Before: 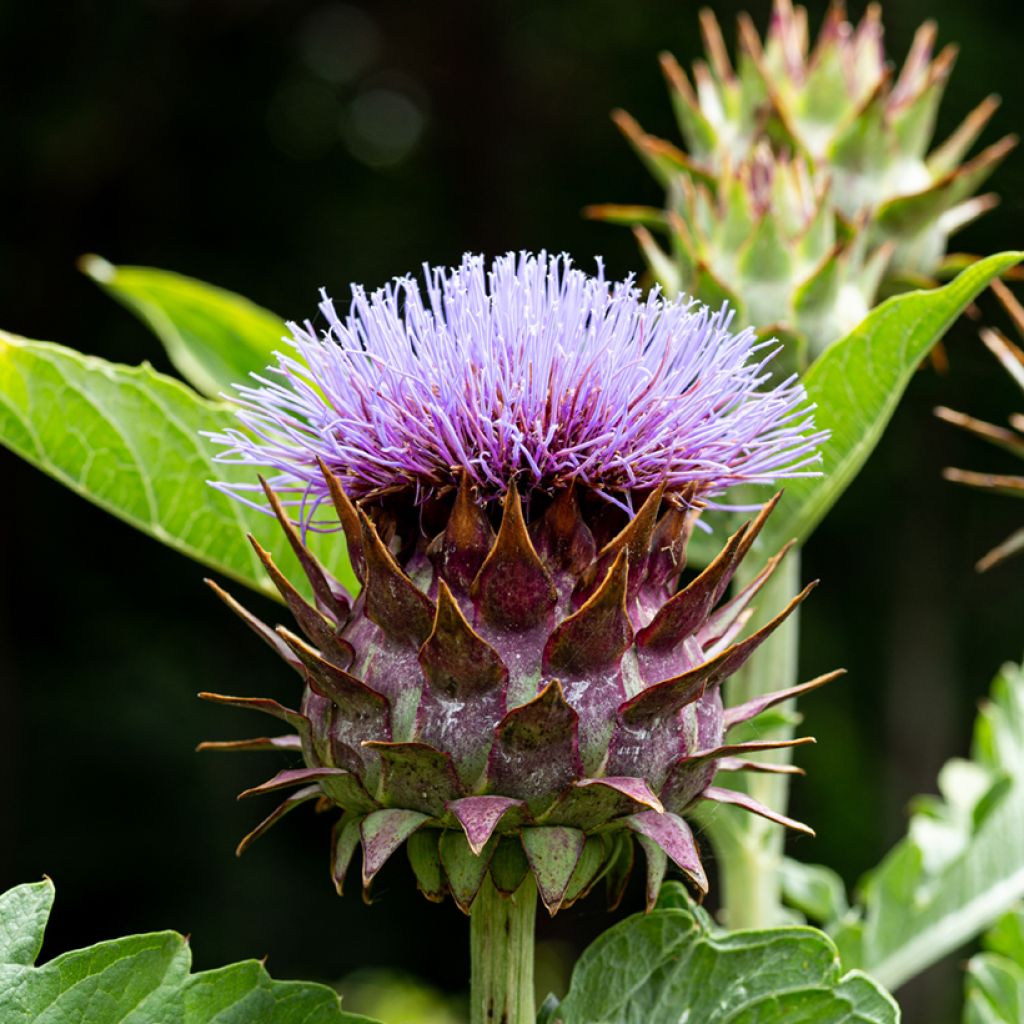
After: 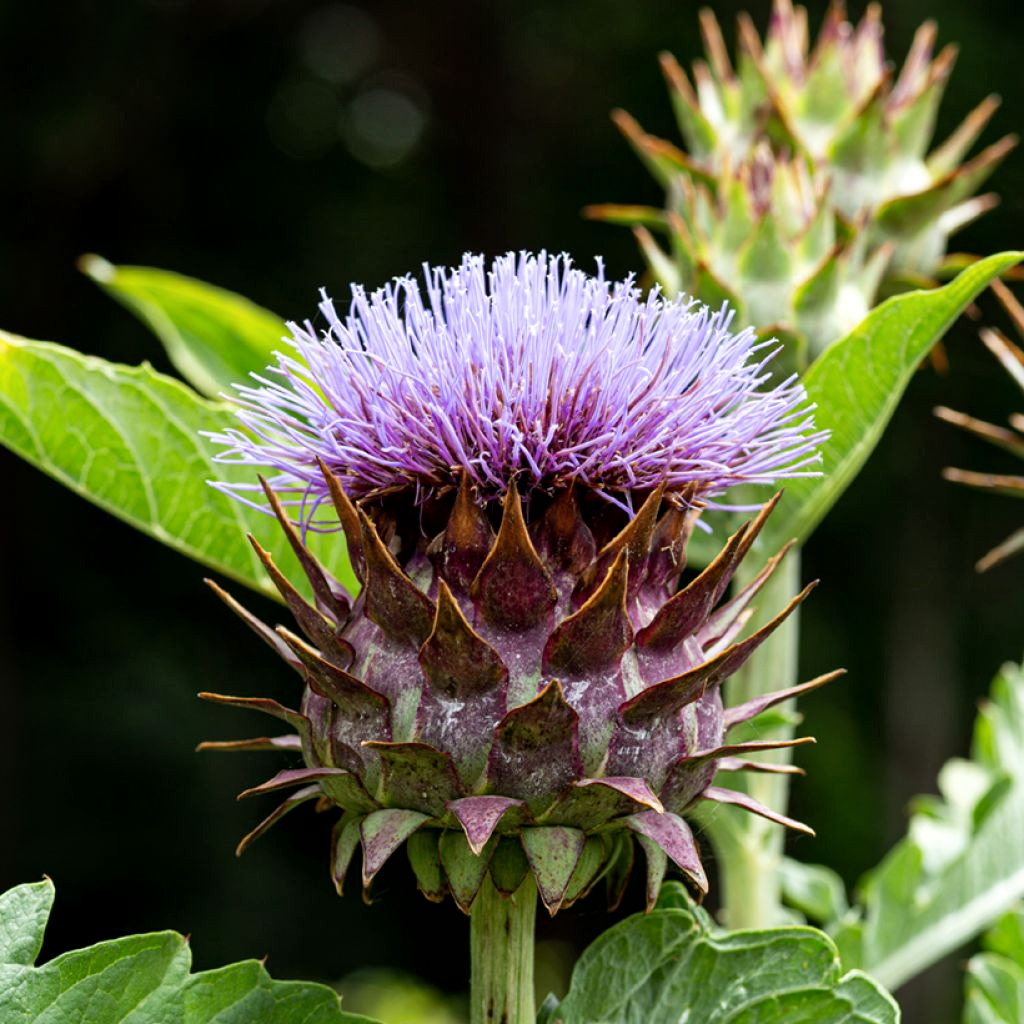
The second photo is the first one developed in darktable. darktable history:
color zones: curves: ch0 [(0.068, 0.464) (0.25, 0.5) (0.48, 0.508) (0.75, 0.536) (0.886, 0.476) (0.967, 0.456)]; ch1 [(0.066, 0.456) (0.25, 0.5) (0.616, 0.508) (0.746, 0.56) (0.934, 0.444)]
local contrast: mode bilateral grid, contrast 20, coarseness 50, detail 119%, midtone range 0.2
